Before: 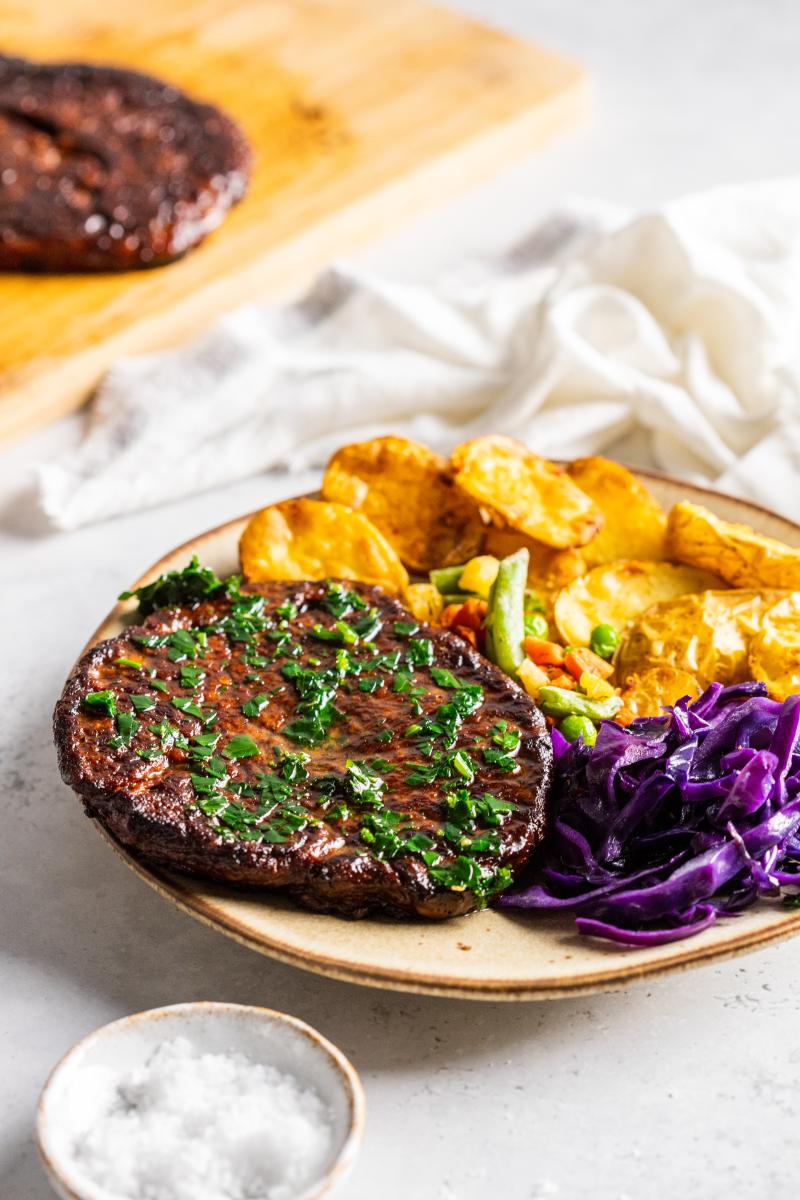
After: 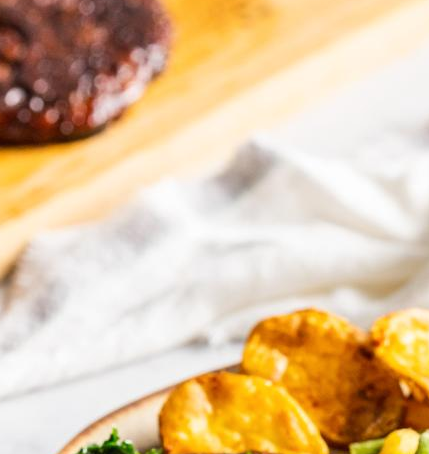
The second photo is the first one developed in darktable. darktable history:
crop: left 10.121%, top 10.631%, right 36.218%, bottom 51.526%
contrast brightness saturation: contrast 0.05
